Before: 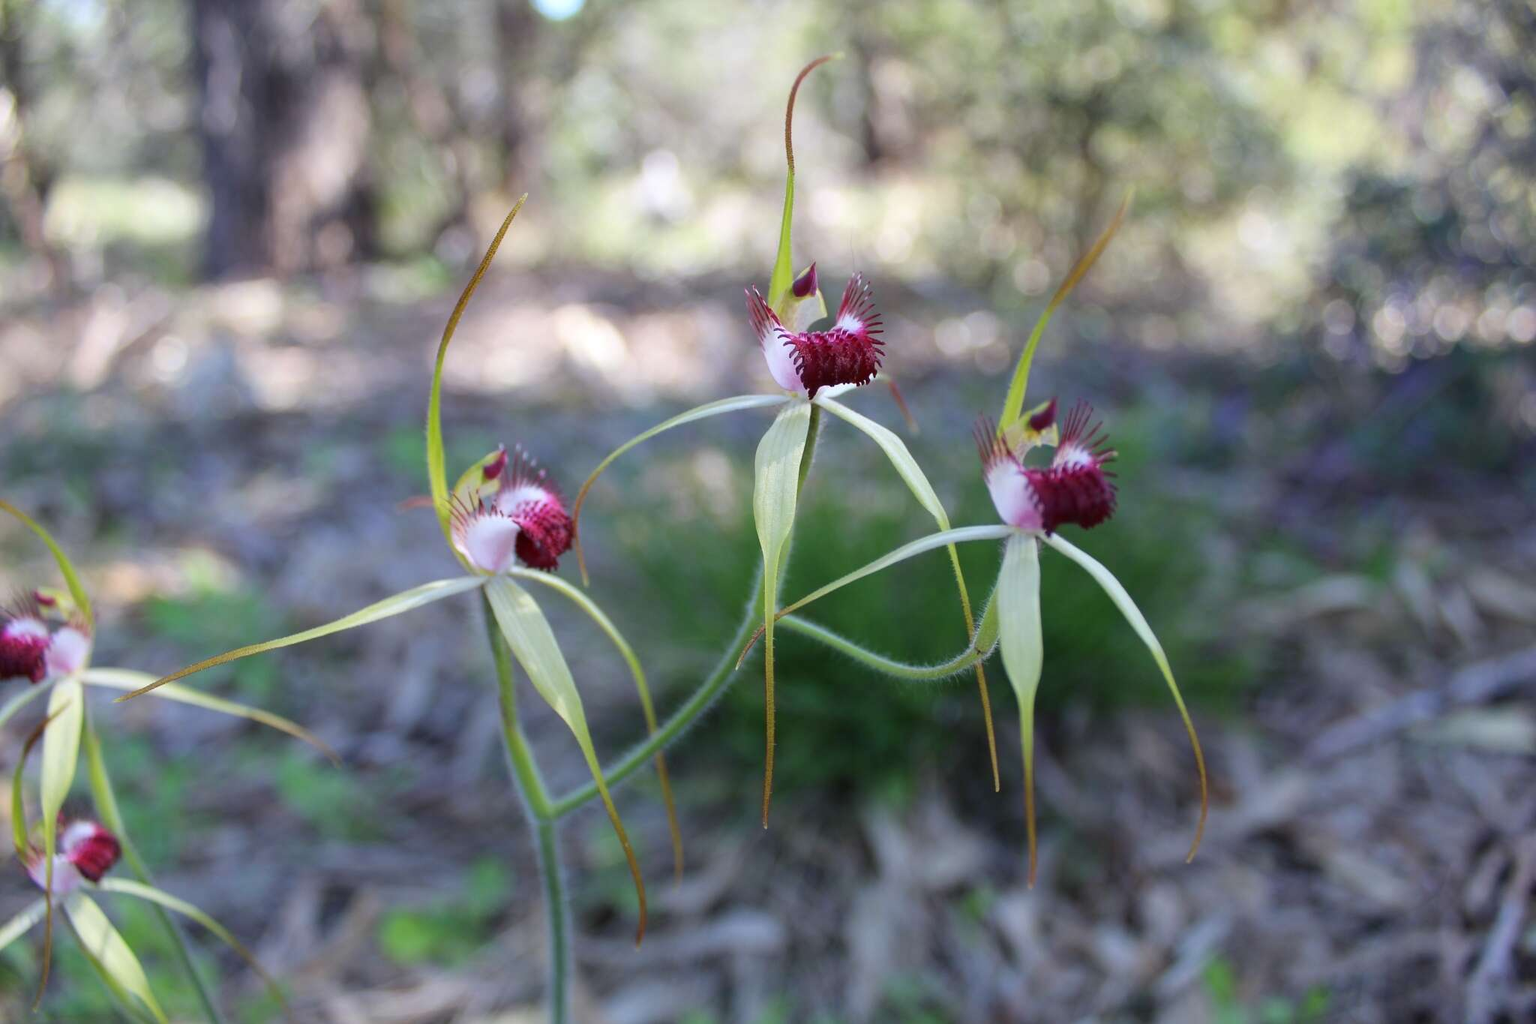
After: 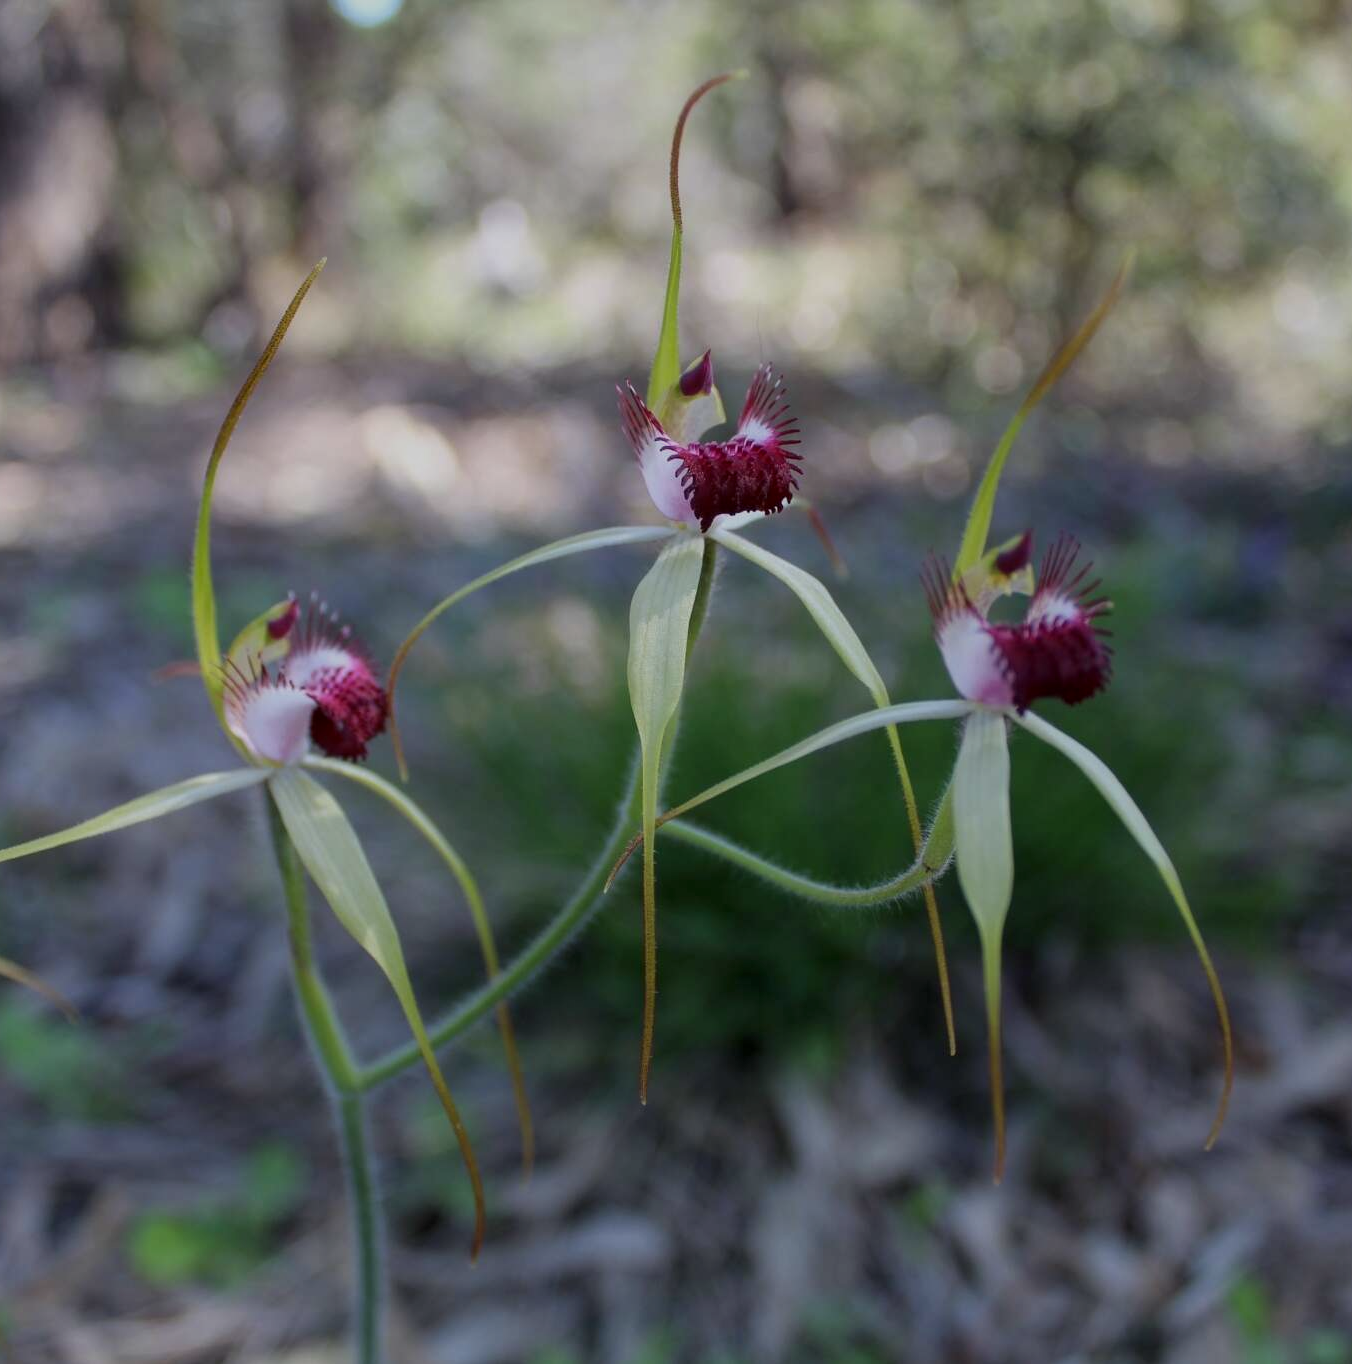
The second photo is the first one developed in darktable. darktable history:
local contrast: highlights 100%, shadows 100%, detail 120%, midtone range 0.2
crop and rotate: left 18.442%, right 15.508%
exposure: black level correction 0, exposure -0.766 EV, compensate highlight preservation false
